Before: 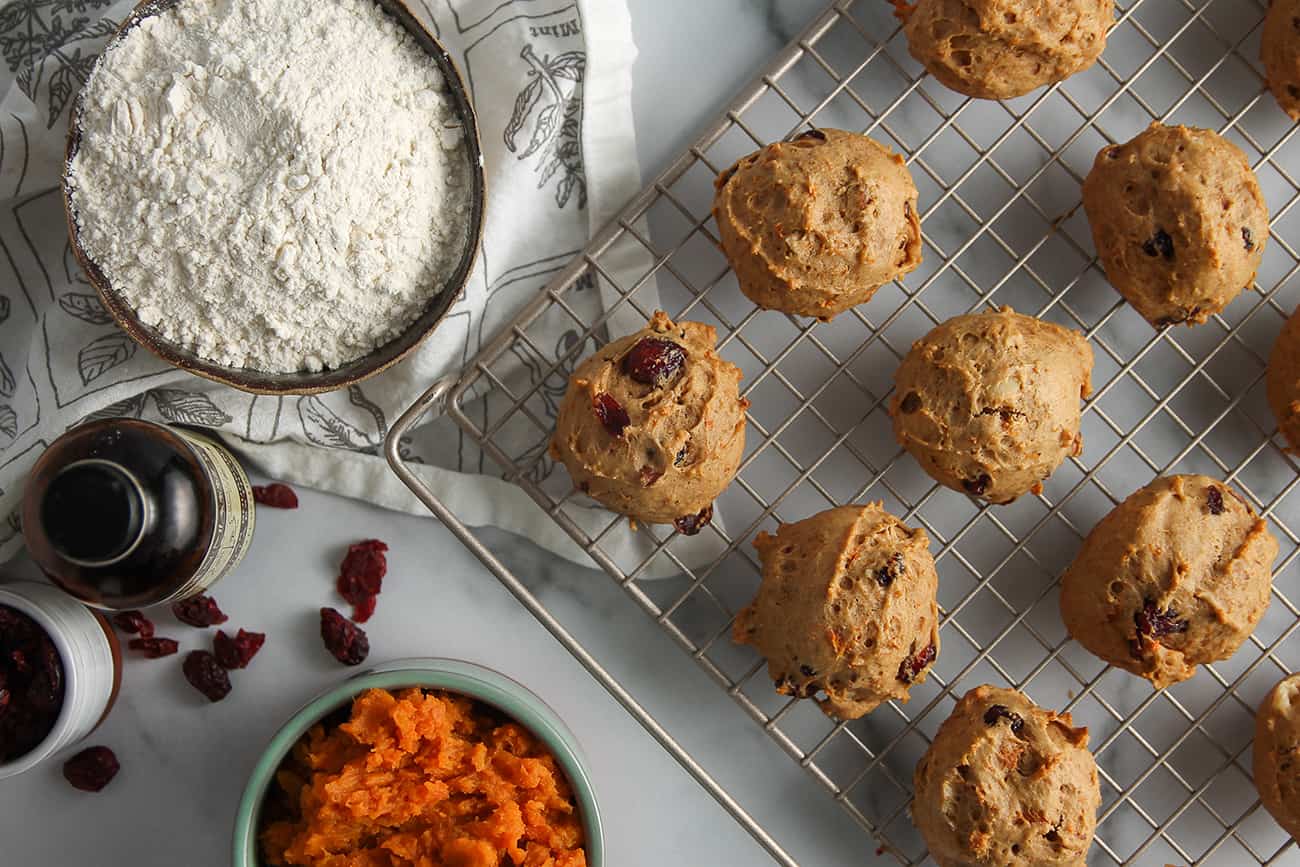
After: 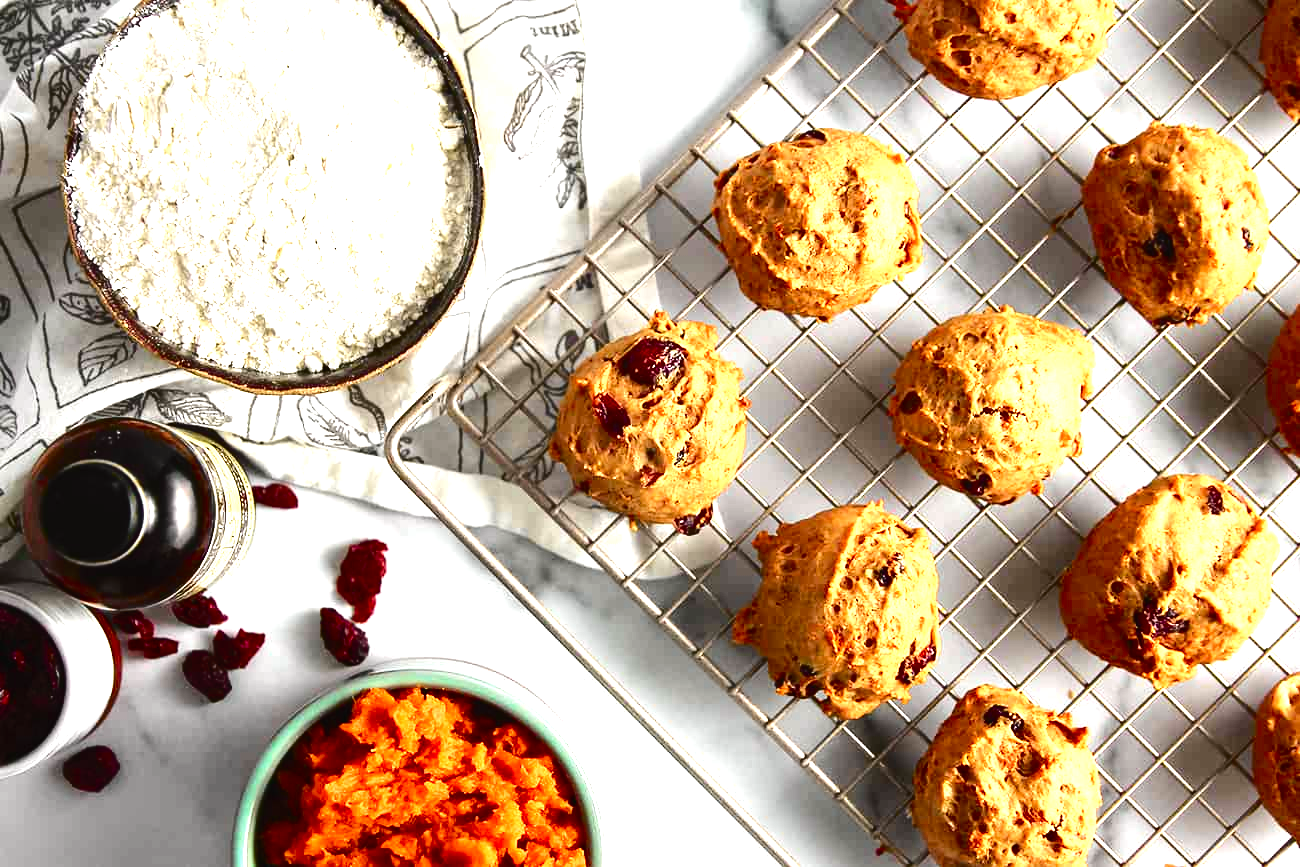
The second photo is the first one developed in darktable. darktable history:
levels: levels [0, 0.352, 0.703]
tone curve: curves: ch0 [(0, 0.014) (0.17, 0.099) (0.392, 0.438) (0.725, 0.828) (0.872, 0.918) (1, 0.981)]; ch1 [(0, 0) (0.402, 0.36) (0.489, 0.491) (0.5, 0.503) (0.515, 0.52) (0.545, 0.572) (0.615, 0.662) (0.701, 0.725) (1, 1)]; ch2 [(0, 0) (0.42, 0.458) (0.485, 0.499) (0.503, 0.503) (0.531, 0.542) (0.561, 0.594) (0.644, 0.694) (0.717, 0.753) (1, 0.991)], color space Lab, independent channels
